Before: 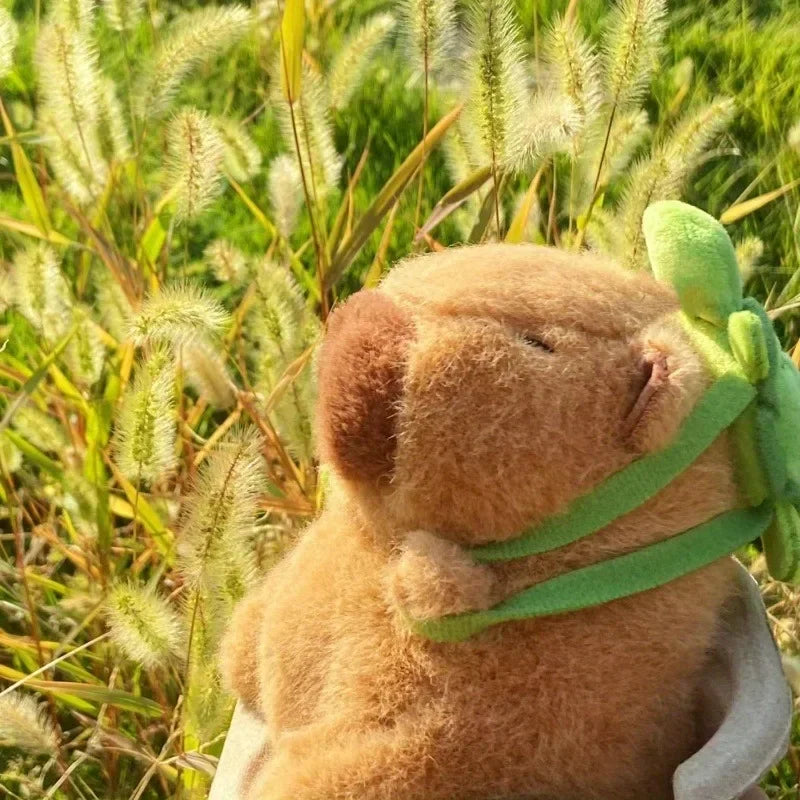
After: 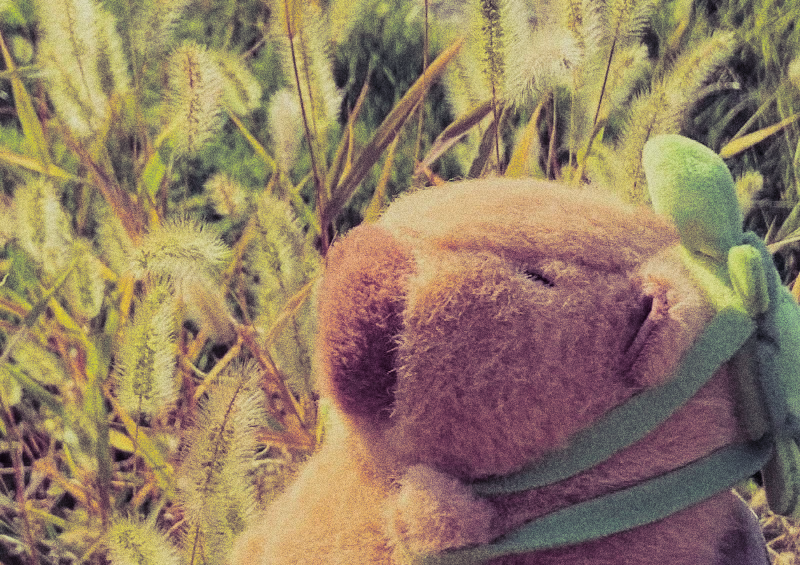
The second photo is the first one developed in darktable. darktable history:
filmic rgb: black relative exposure -7.65 EV, white relative exposure 4.56 EV, hardness 3.61
grain: coarseness 0.09 ISO, strength 40%
crop and rotate: top 8.293%, bottom 20.996%
white balance: red 1.009, blue 1.027
split-toning: shadows › hue 255.6°, shadows › saturation 0.66, highlights › hue 43.2°, highlights › saturation 0.68, balance -50.1
